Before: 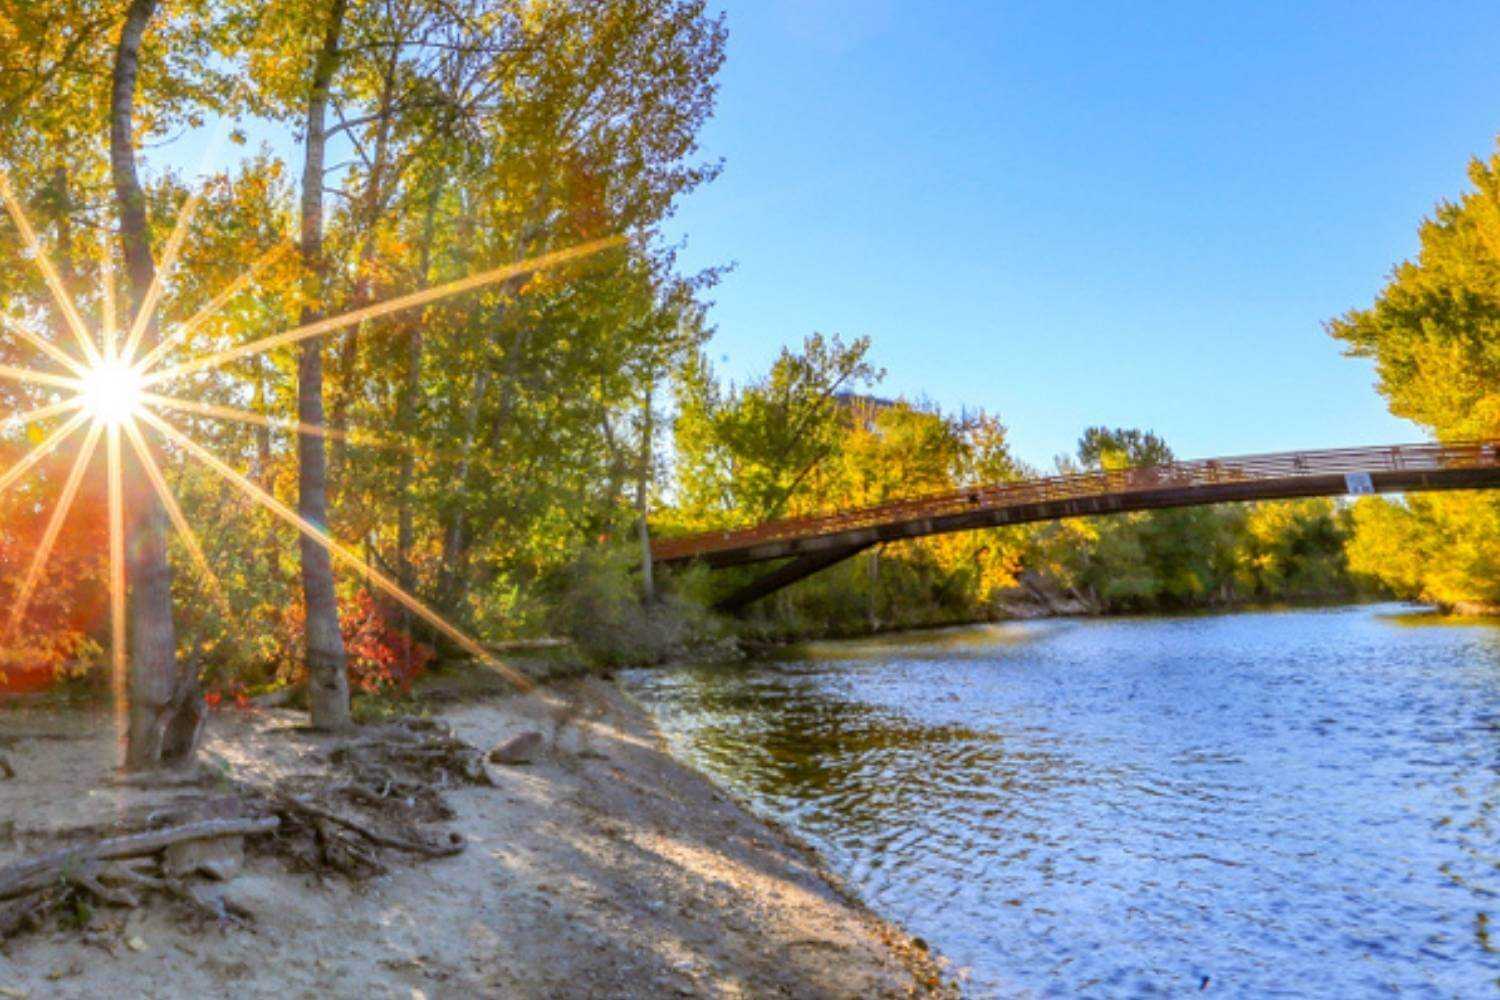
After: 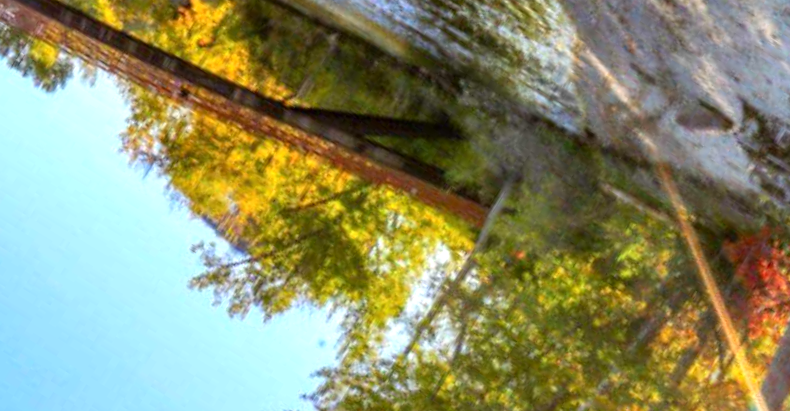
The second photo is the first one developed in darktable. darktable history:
contrast brightness saturation: contrast 0.055
exposure: exposure 0.295 EV, compensate highlight preservation false
crop and rotate: angle 148.28°, left 9.103%, top 15.582%, right 4.492%, bottom 16.961%
